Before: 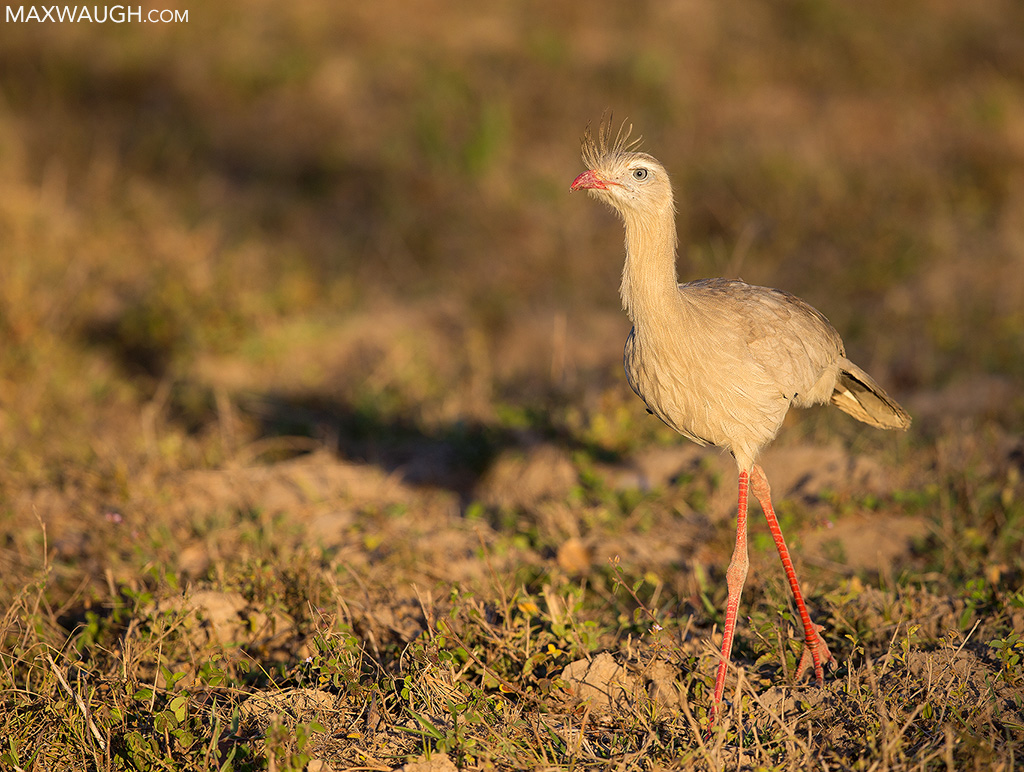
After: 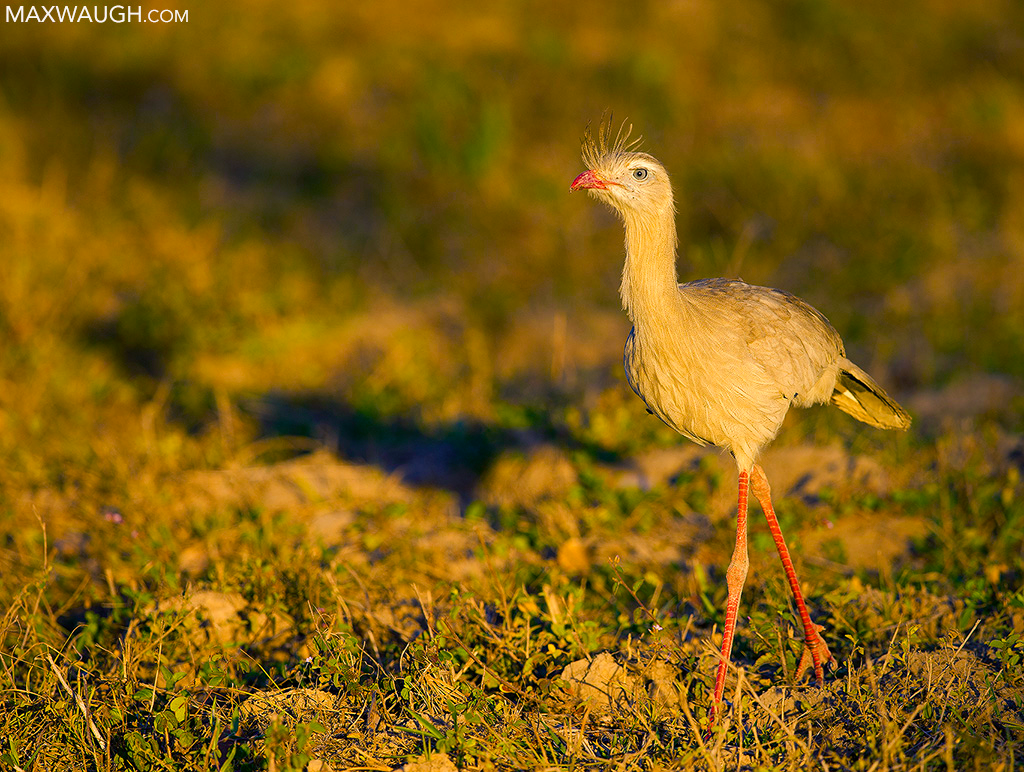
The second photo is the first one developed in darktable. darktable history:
color balance rgb: shadows lift › luminance -41.069%, shadows lift › chroma 14.149%, shadows lift › hue 258.83°, linear chroma grading › global chroma 9.928%, perceptual saturation grading › global saturation 20%, perceptual saturation grading › highlights -24.897%, perceptual saturation grading › shadows 24.827%, global vibrance 44.316%
